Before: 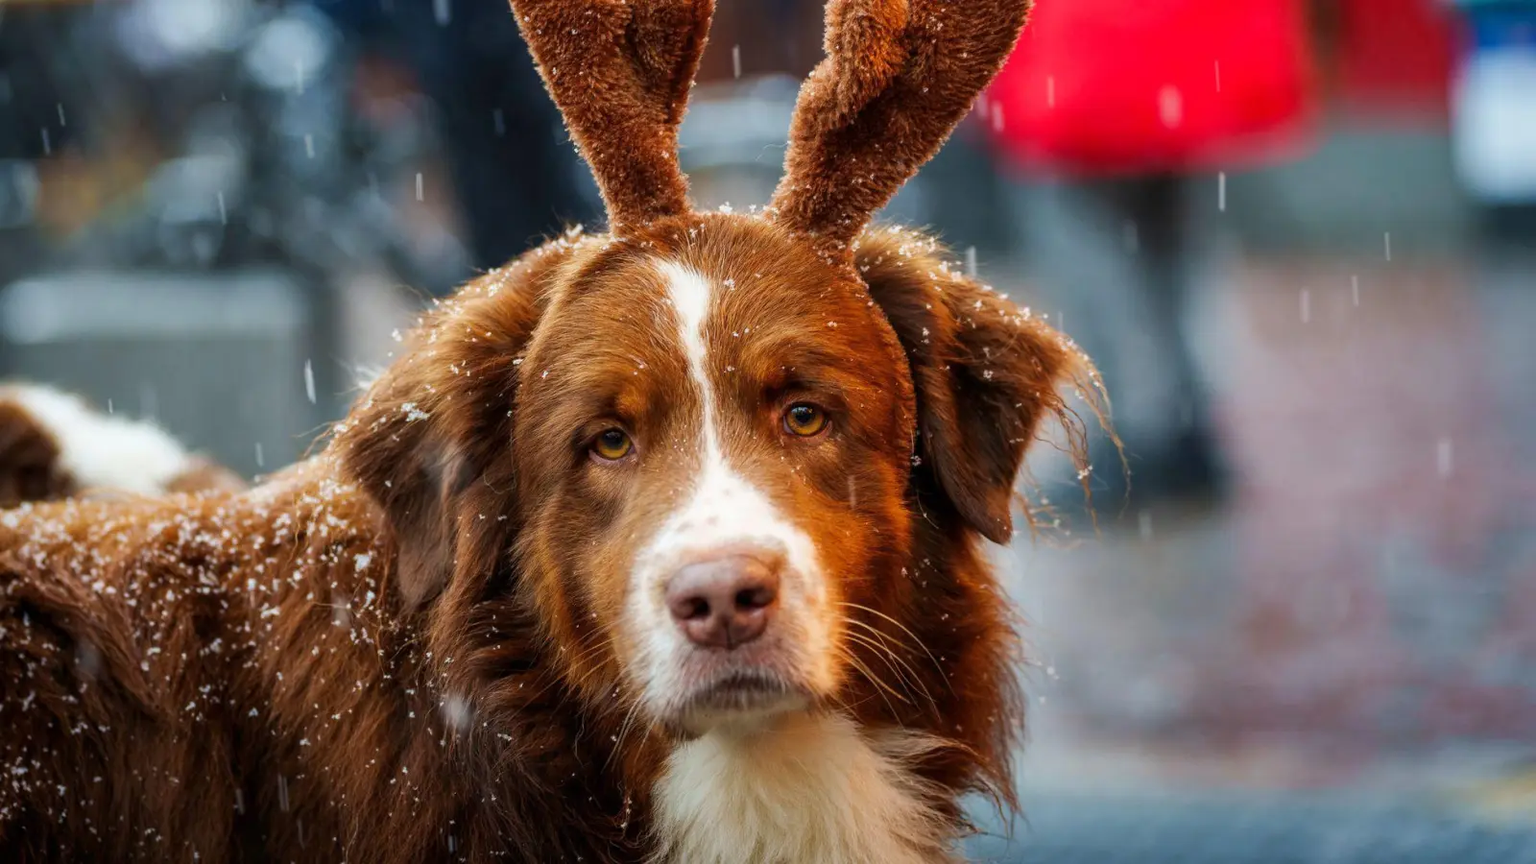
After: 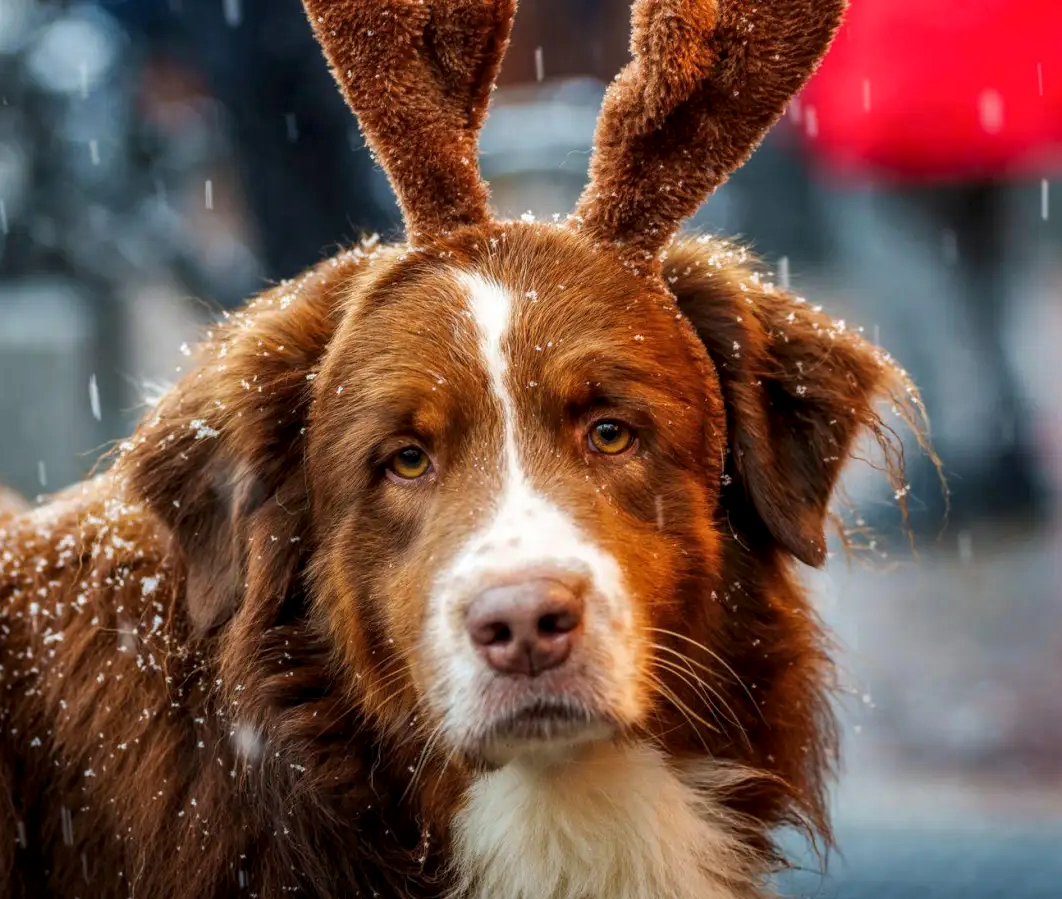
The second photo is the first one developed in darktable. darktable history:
local contrast: on, module defaults
crop and rotate: left 14.309%, right 19.315%
